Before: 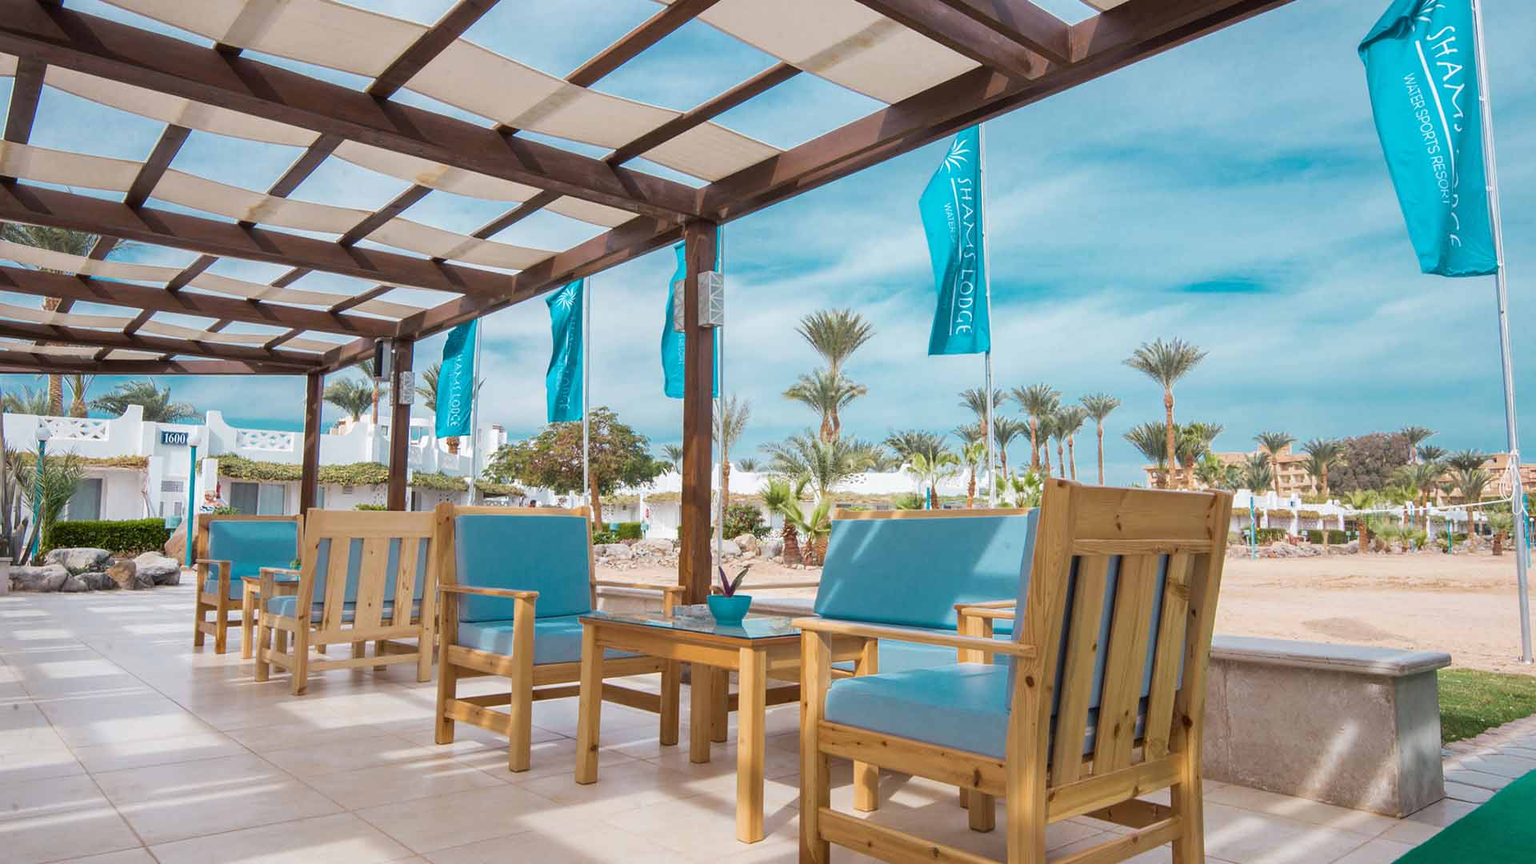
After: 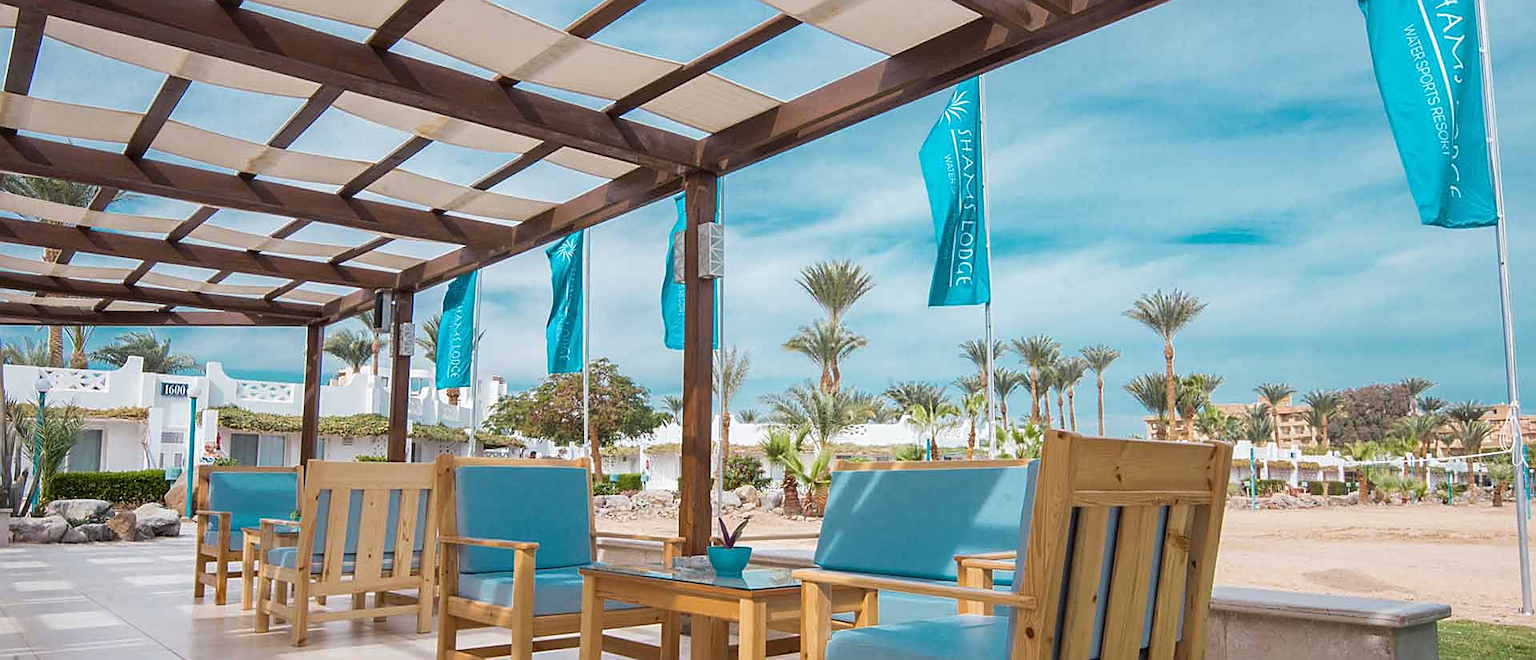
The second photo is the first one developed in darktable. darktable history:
sharpen: on, module defaults
crop: top 5.692%, bottom 17.741%
